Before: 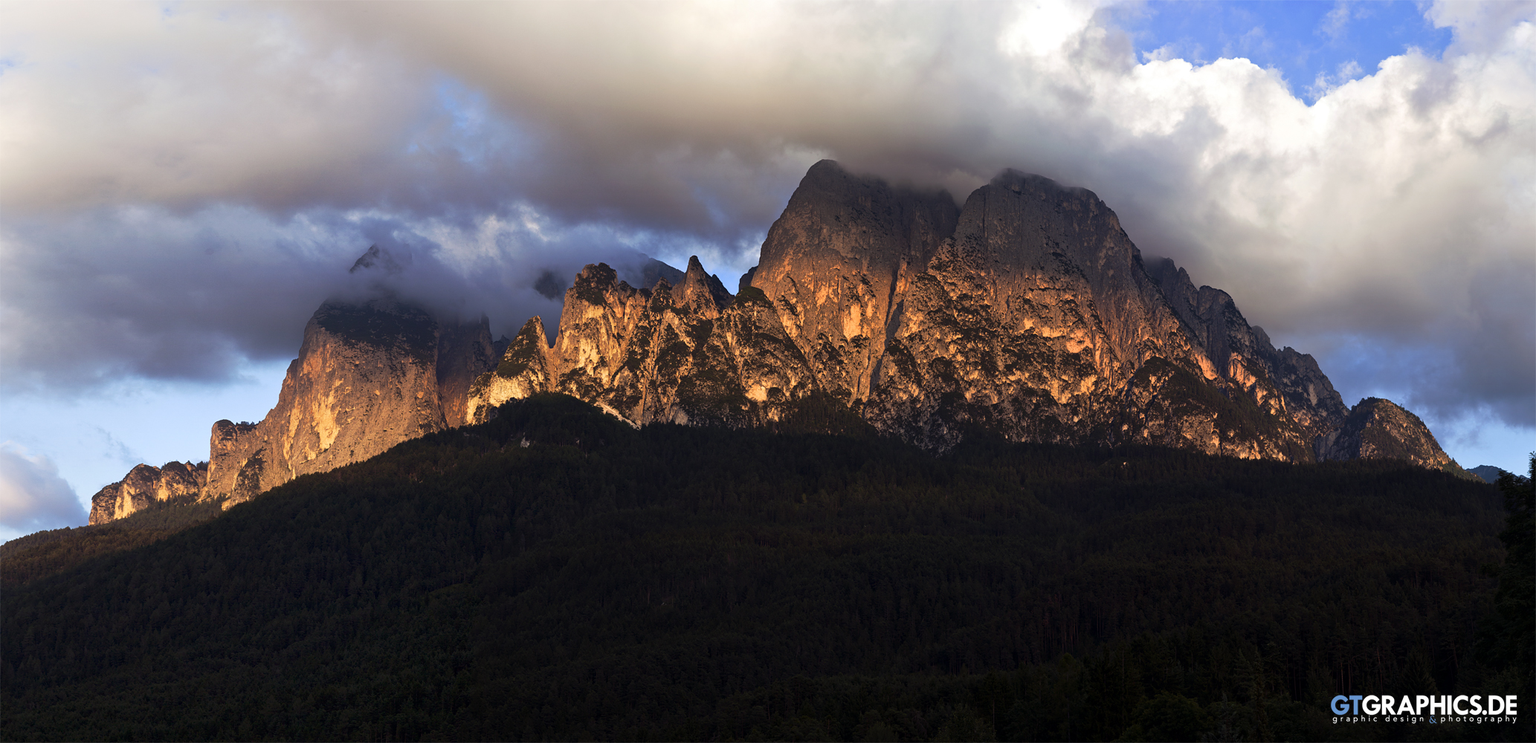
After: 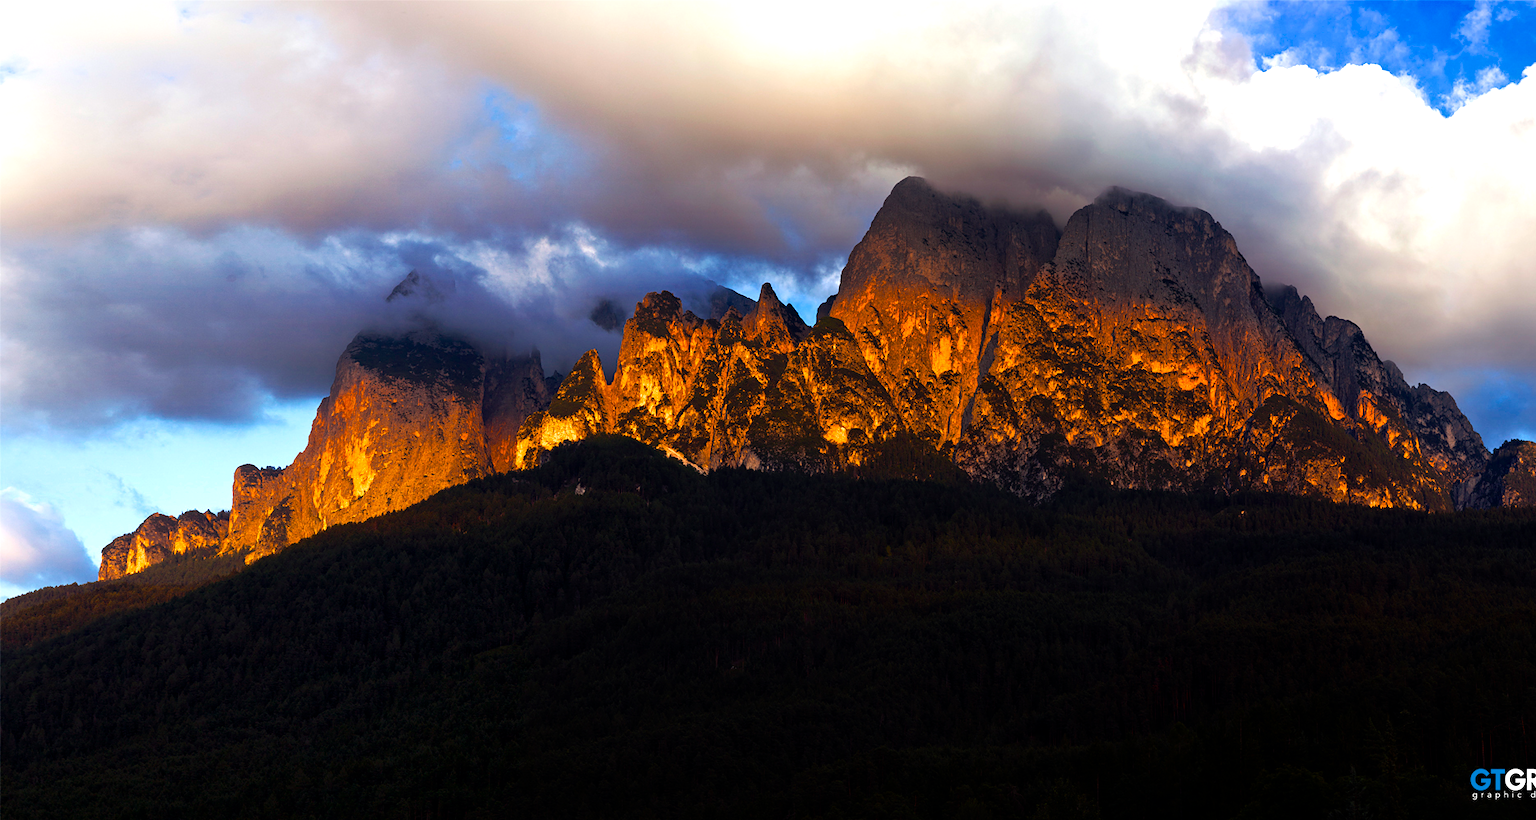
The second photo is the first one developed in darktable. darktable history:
color balance rgb: linear chroma grading › global chroma 8.903%, perceptual saturation grading › global saturation 19.34%, global vibrance 10.005%, contrast 14.561%, saturation formula JzAzBz (2021)
crop: right 9.484%, bottom 0.047%
exposure: black level correction 0, exposure 0.499 EV, compensate exposure bias true, compensate highlight preservation false
